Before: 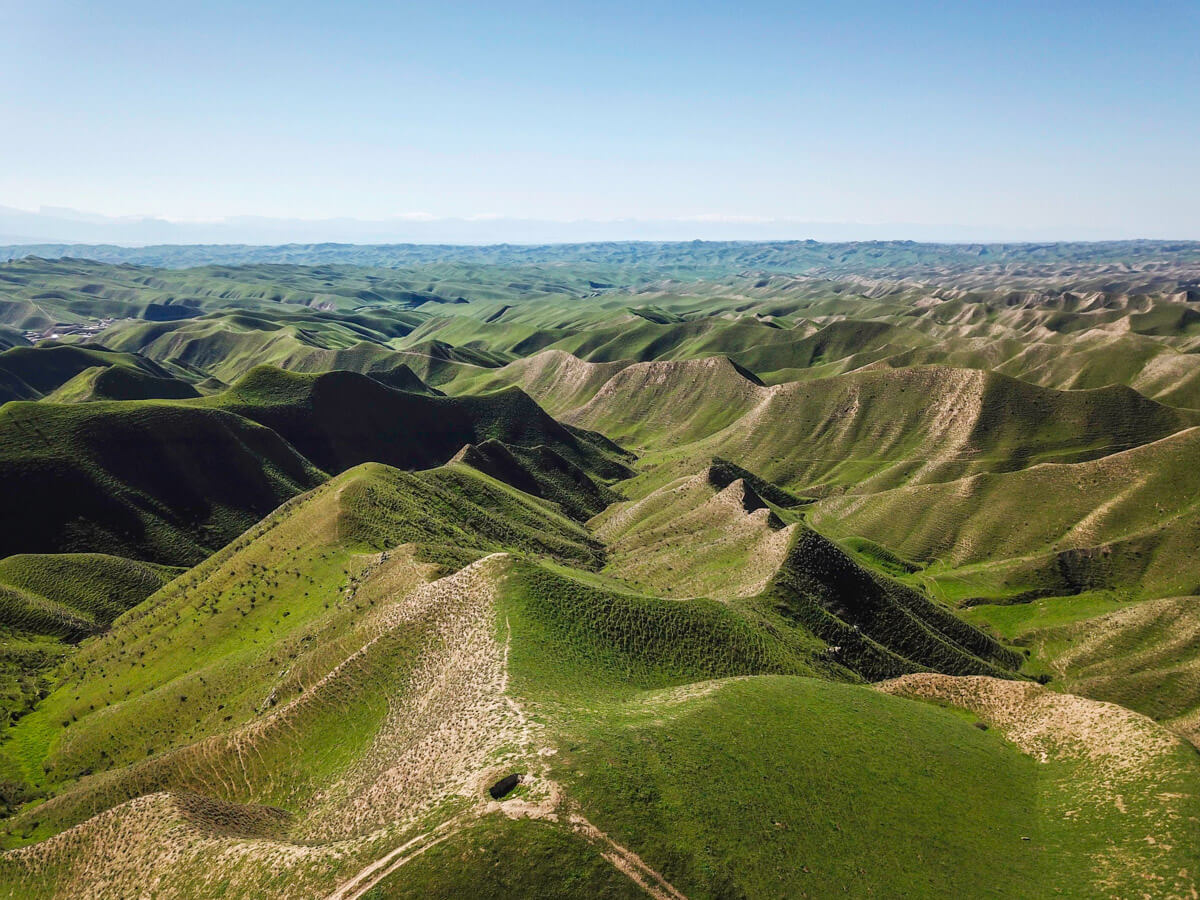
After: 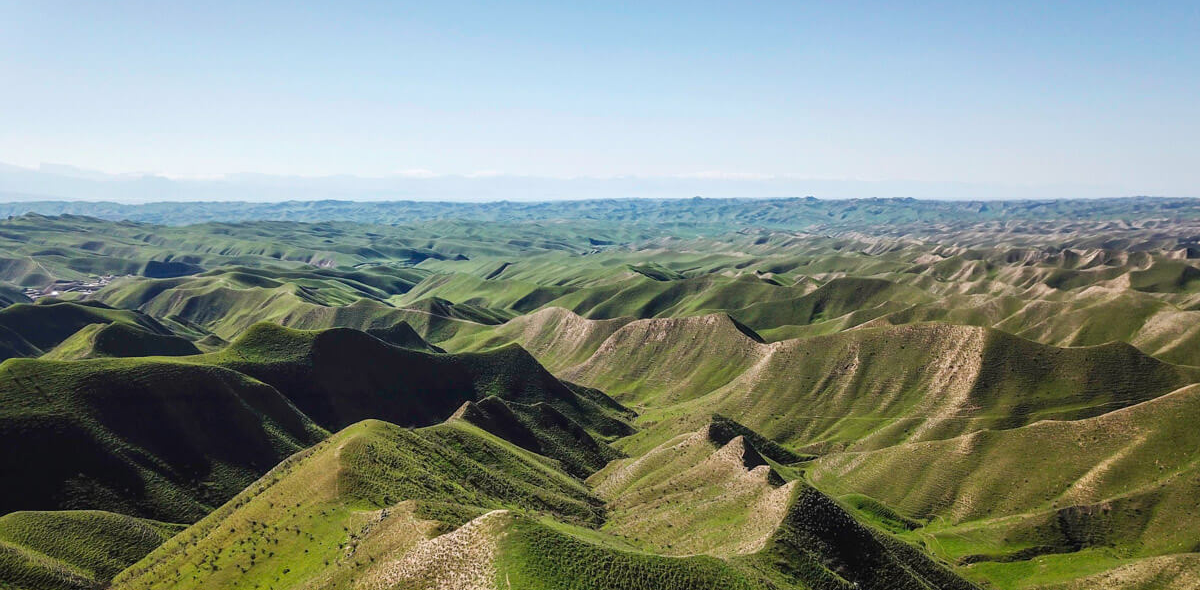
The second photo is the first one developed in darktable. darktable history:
shadows and highlights: shadows 30.86, highlights 0, soften with gaussian
crop and rotate: top 4.848%, bottom 29.503%
